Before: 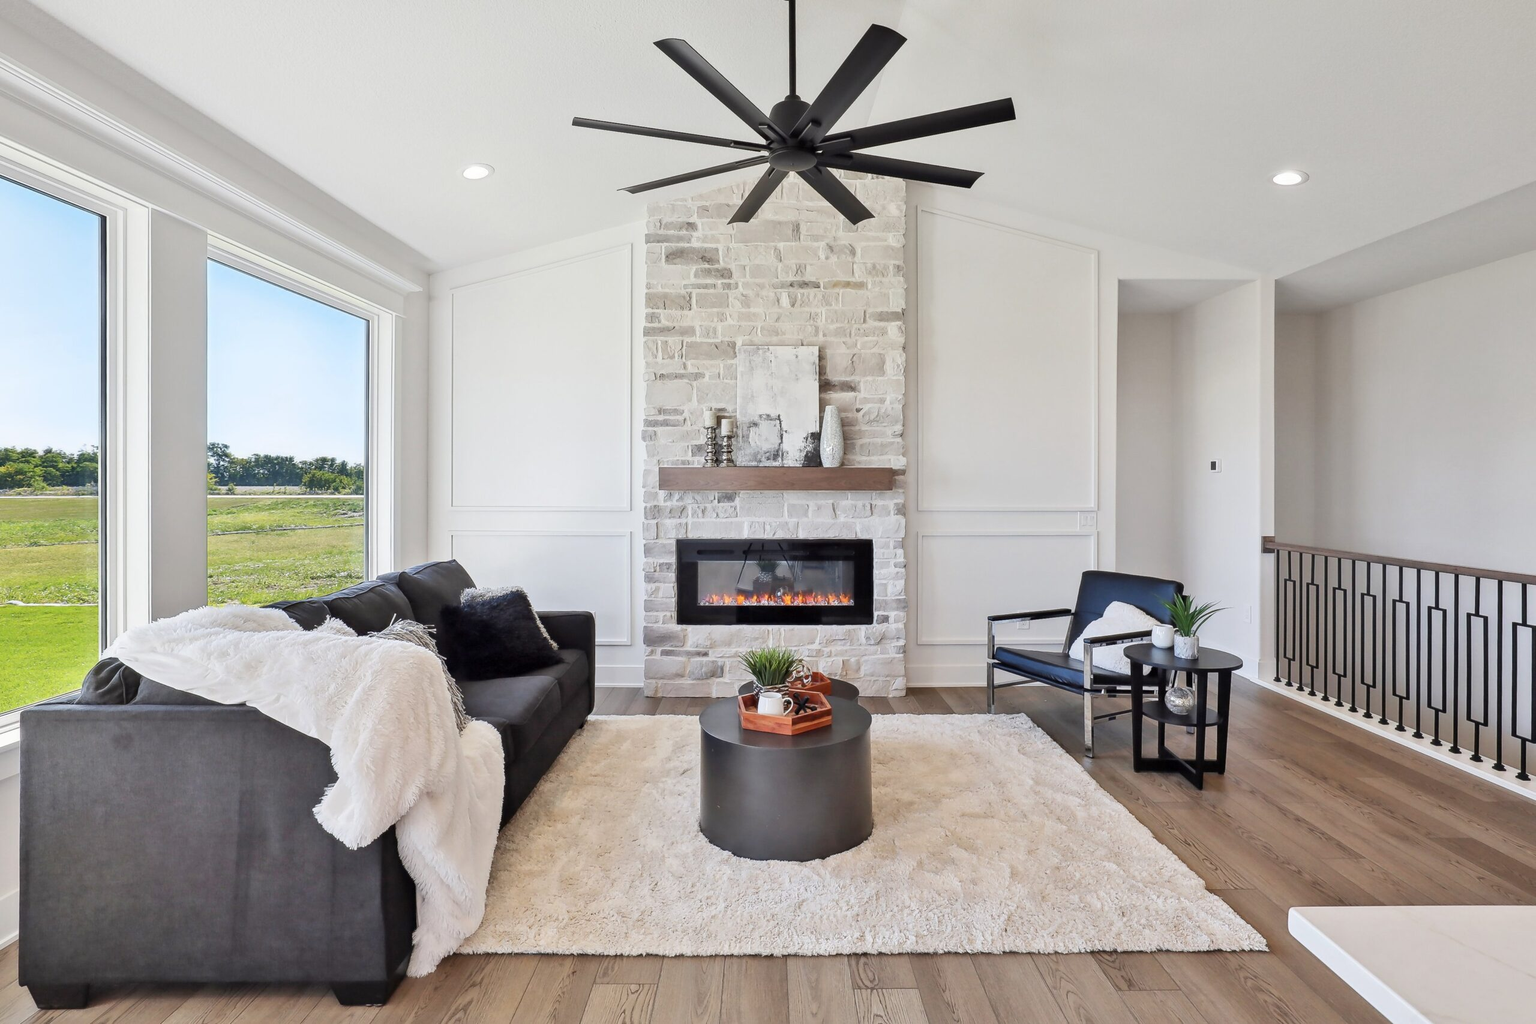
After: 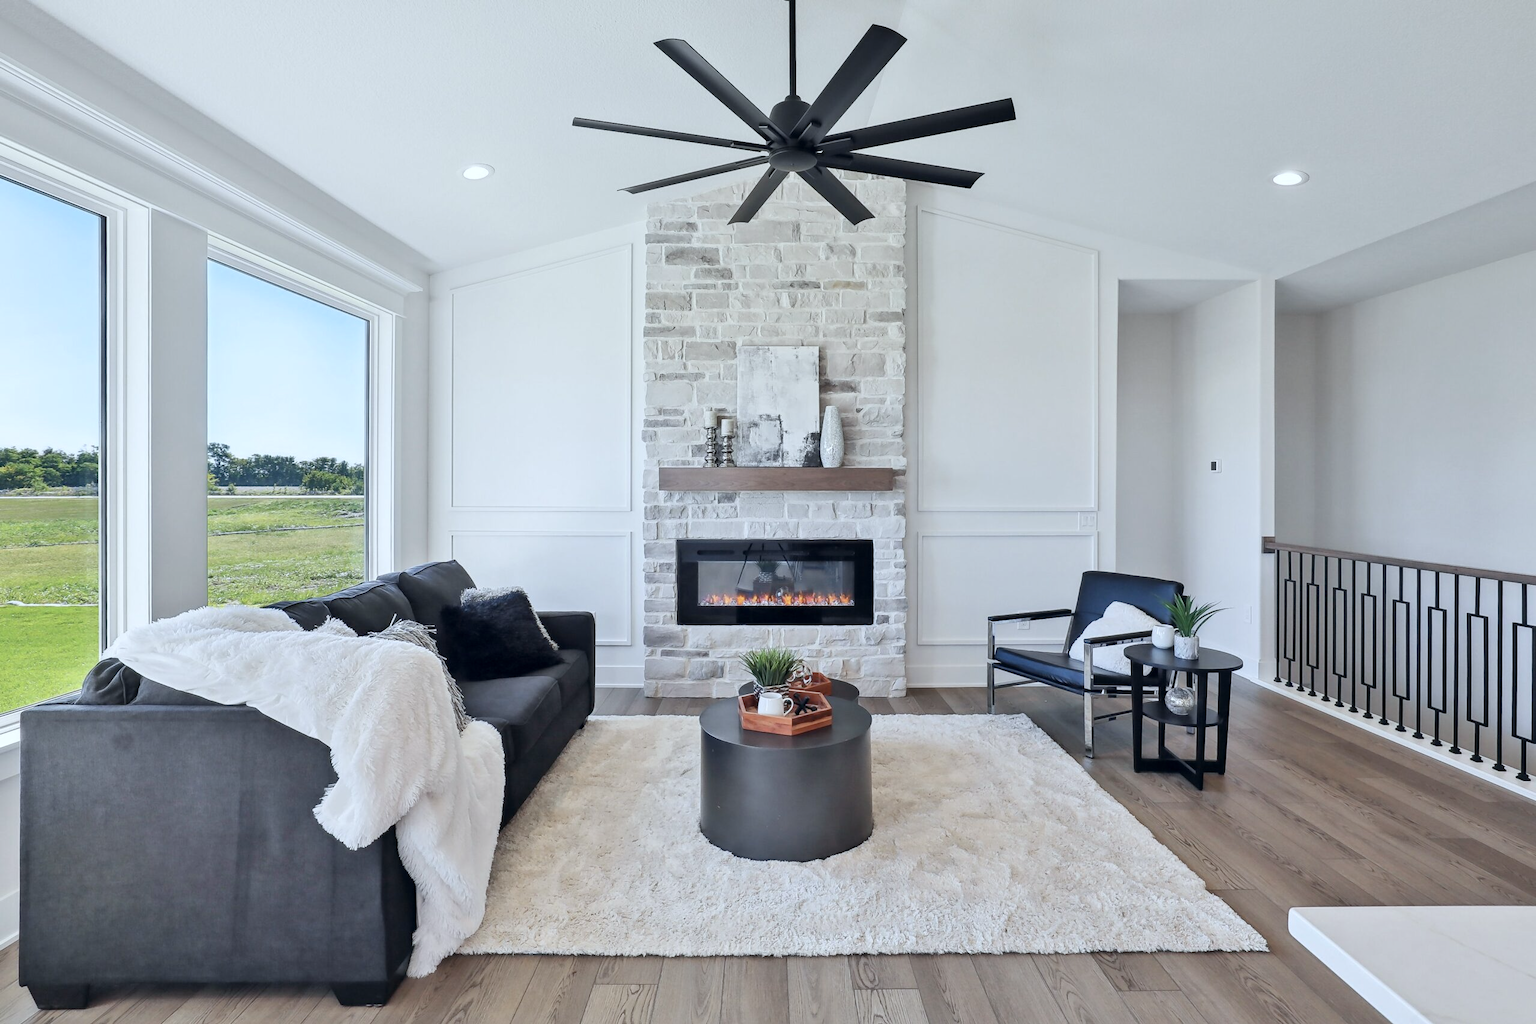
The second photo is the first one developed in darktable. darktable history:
color correction: highlights a* 2.75, highlights b* 5.01, shadows a* -1.46, shadows b* -4.87, saturation 0.818
color calibration: illuminant F (fluorescent), F source F9 (Cool White Deluxe 4150 K) – high CRI, x 0.374, y 0.373, temperature 4149.74 K
